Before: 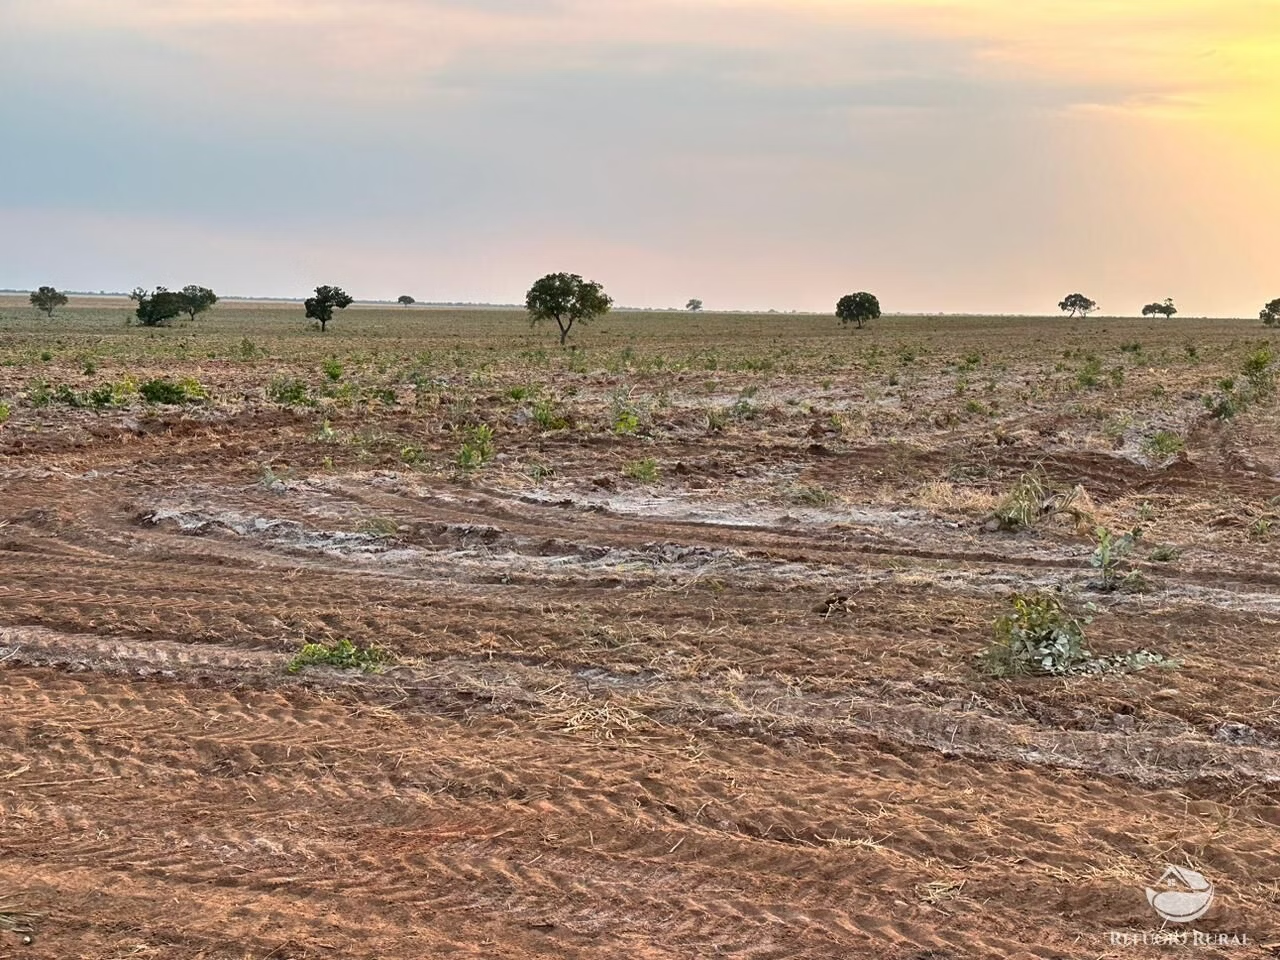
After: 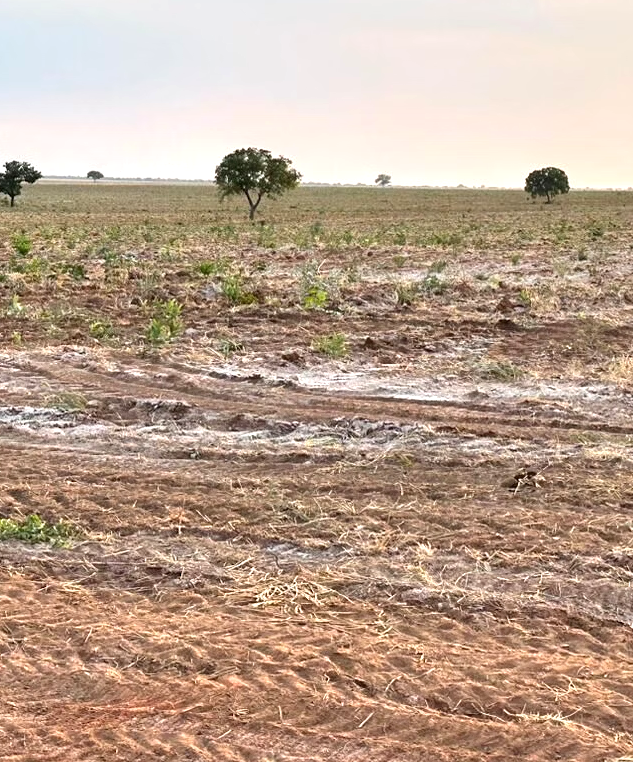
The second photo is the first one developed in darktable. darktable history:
exposure: exposure 0.64 EV, compensate highlight preservation false
crop and rotate: angle 0.02°, left 24.308%, top 13.039%, right 26.207%, bottom 7.472%
